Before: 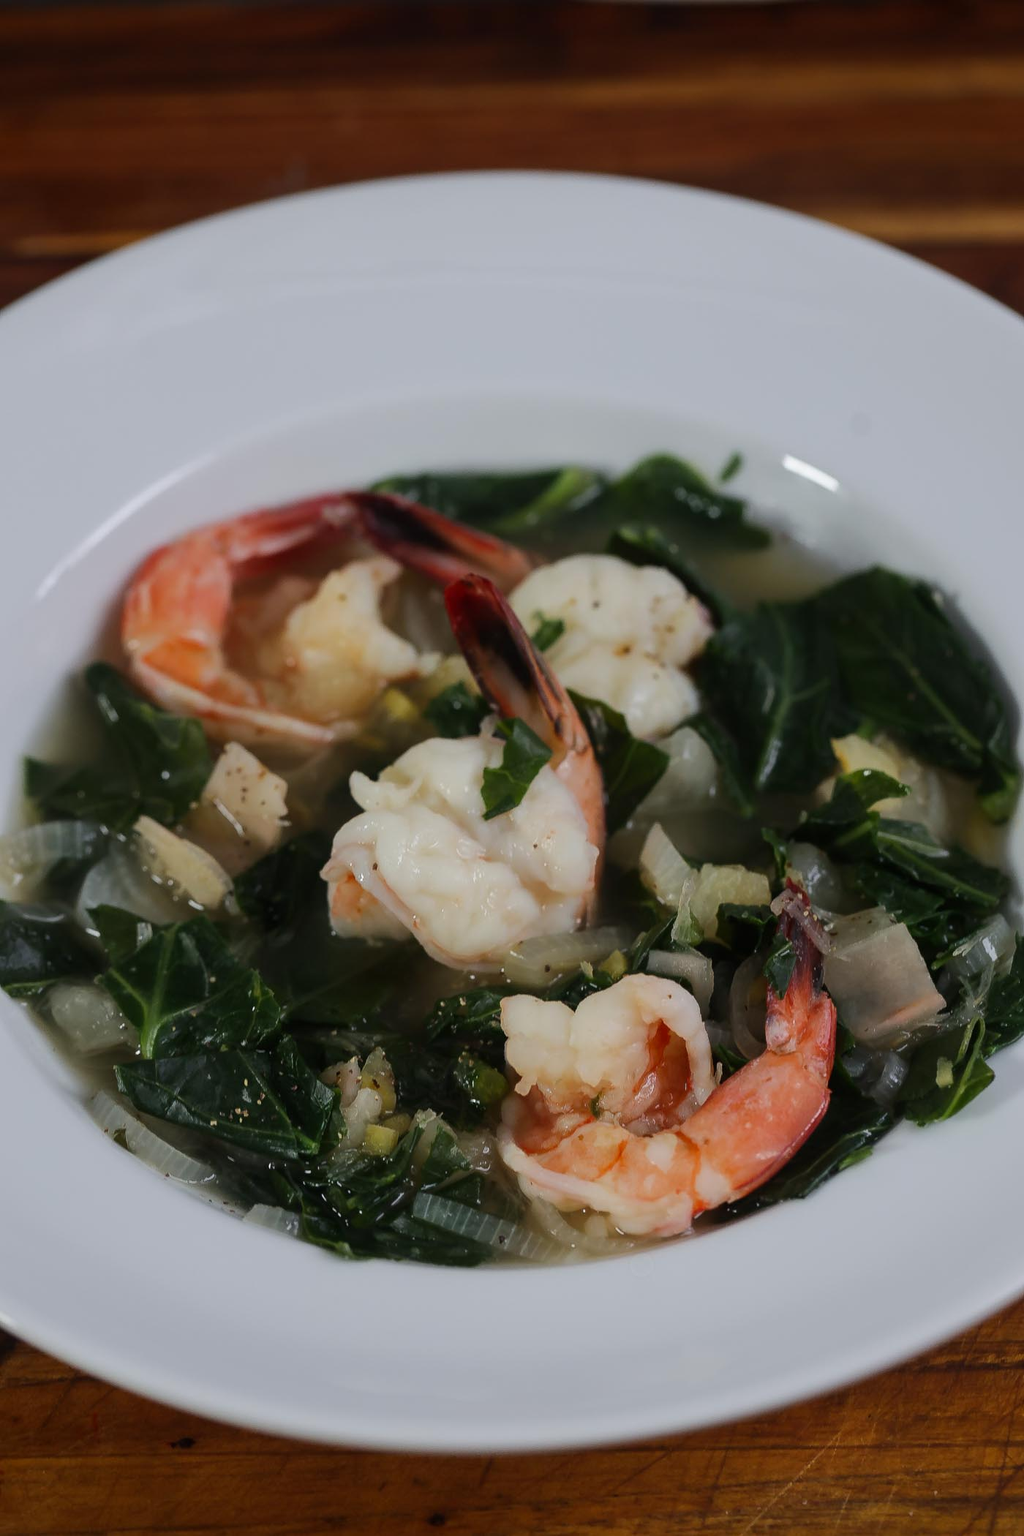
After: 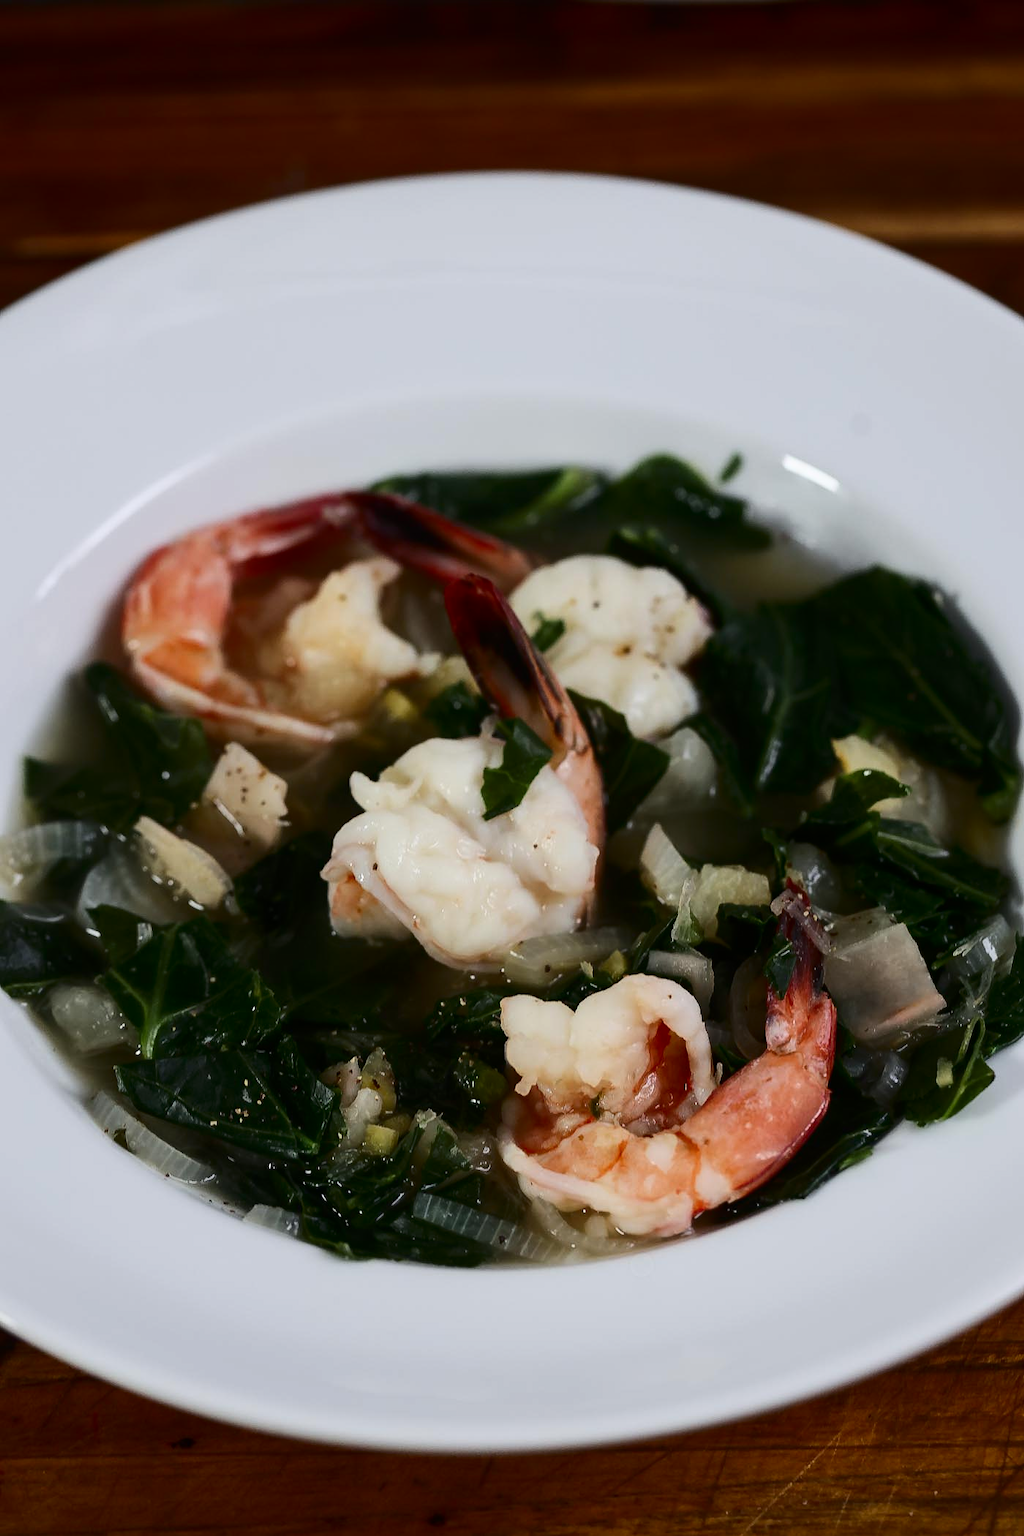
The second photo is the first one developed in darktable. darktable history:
color balance: mode lift, gamma, gain (sRGB)
contrast brightness saturation: contrast 0.28
